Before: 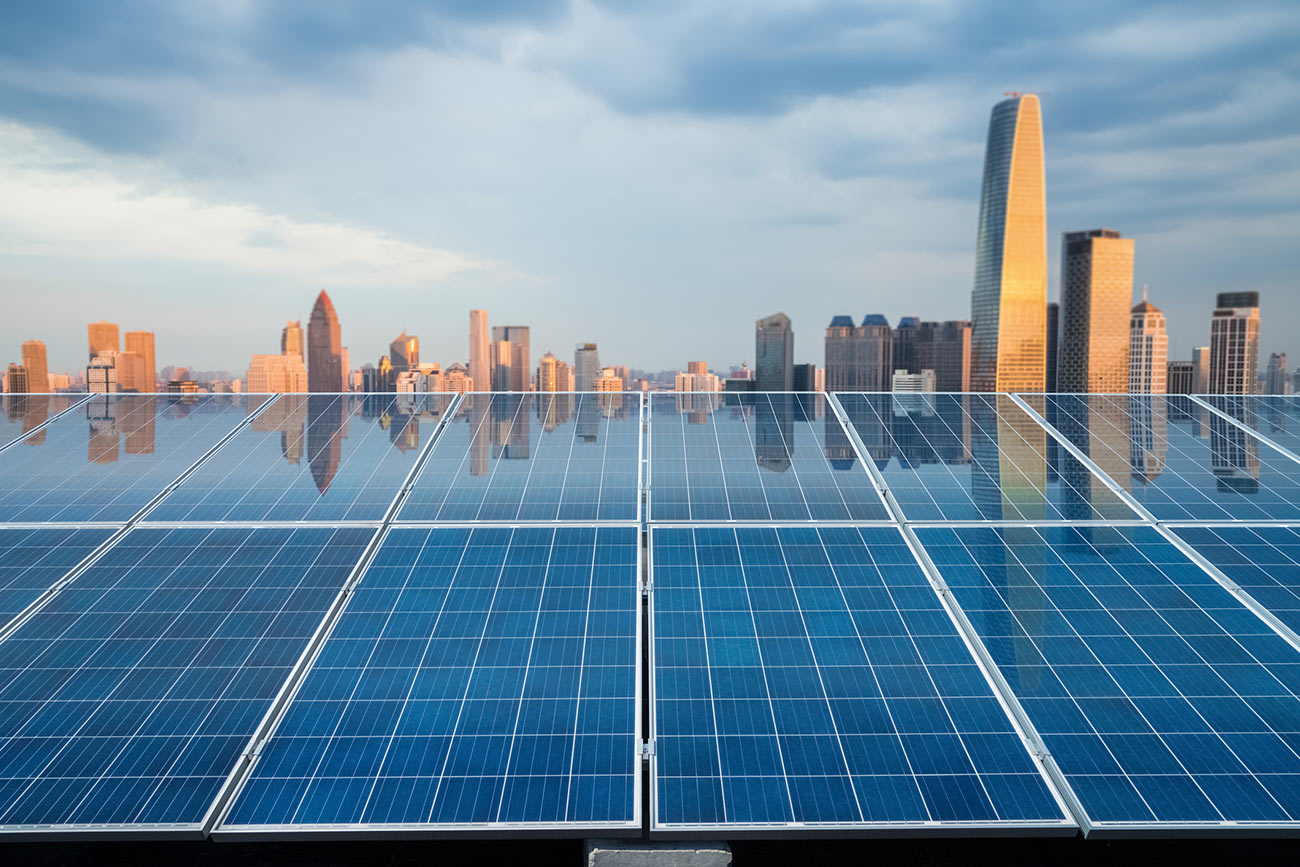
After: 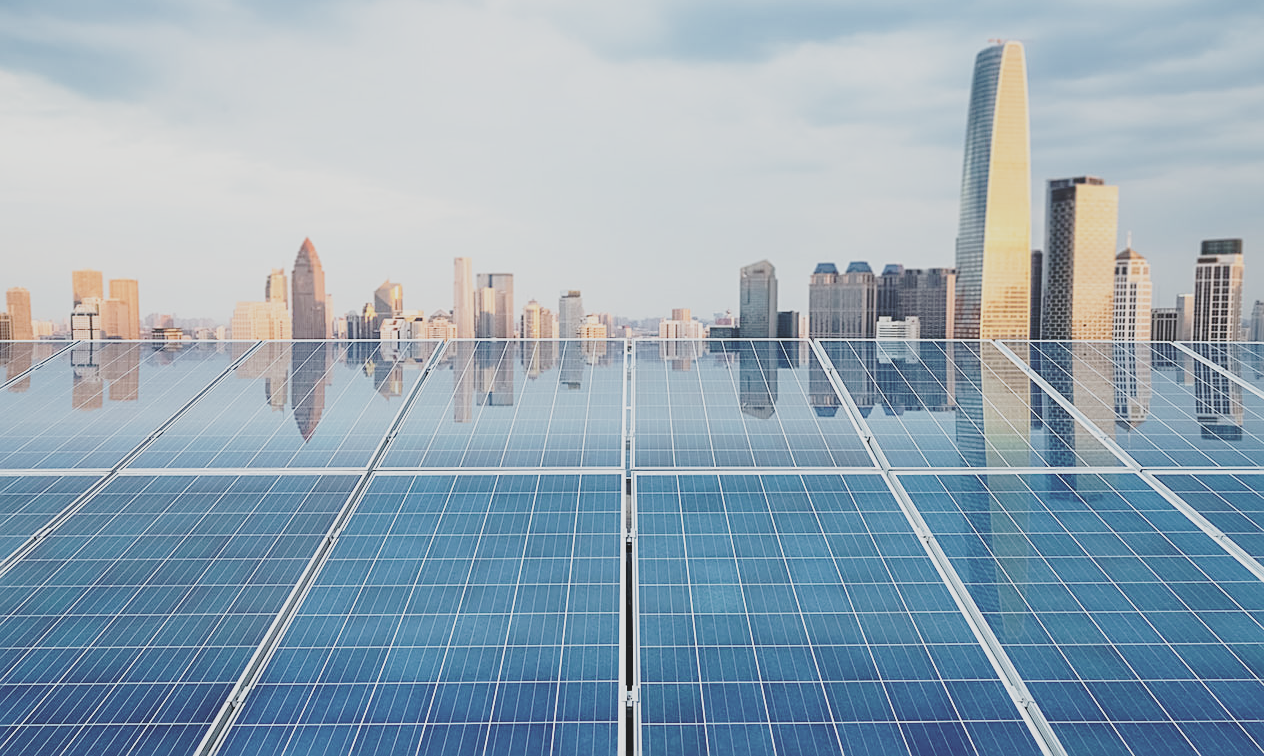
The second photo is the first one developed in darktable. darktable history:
base curve: curves: ch0 [(0, 0) (0.032, 0.037) (0.105, 0.228) (0.435, 0.76) (0.856, 0.983) (1, 1)], preserve colors none
contrast brightness saturation: contrast -0.24, saturation -0.423
crop: left 1.288%, top 6.149%, right 1.437%, bottom 6.646%
sharpen: on, module defaults
